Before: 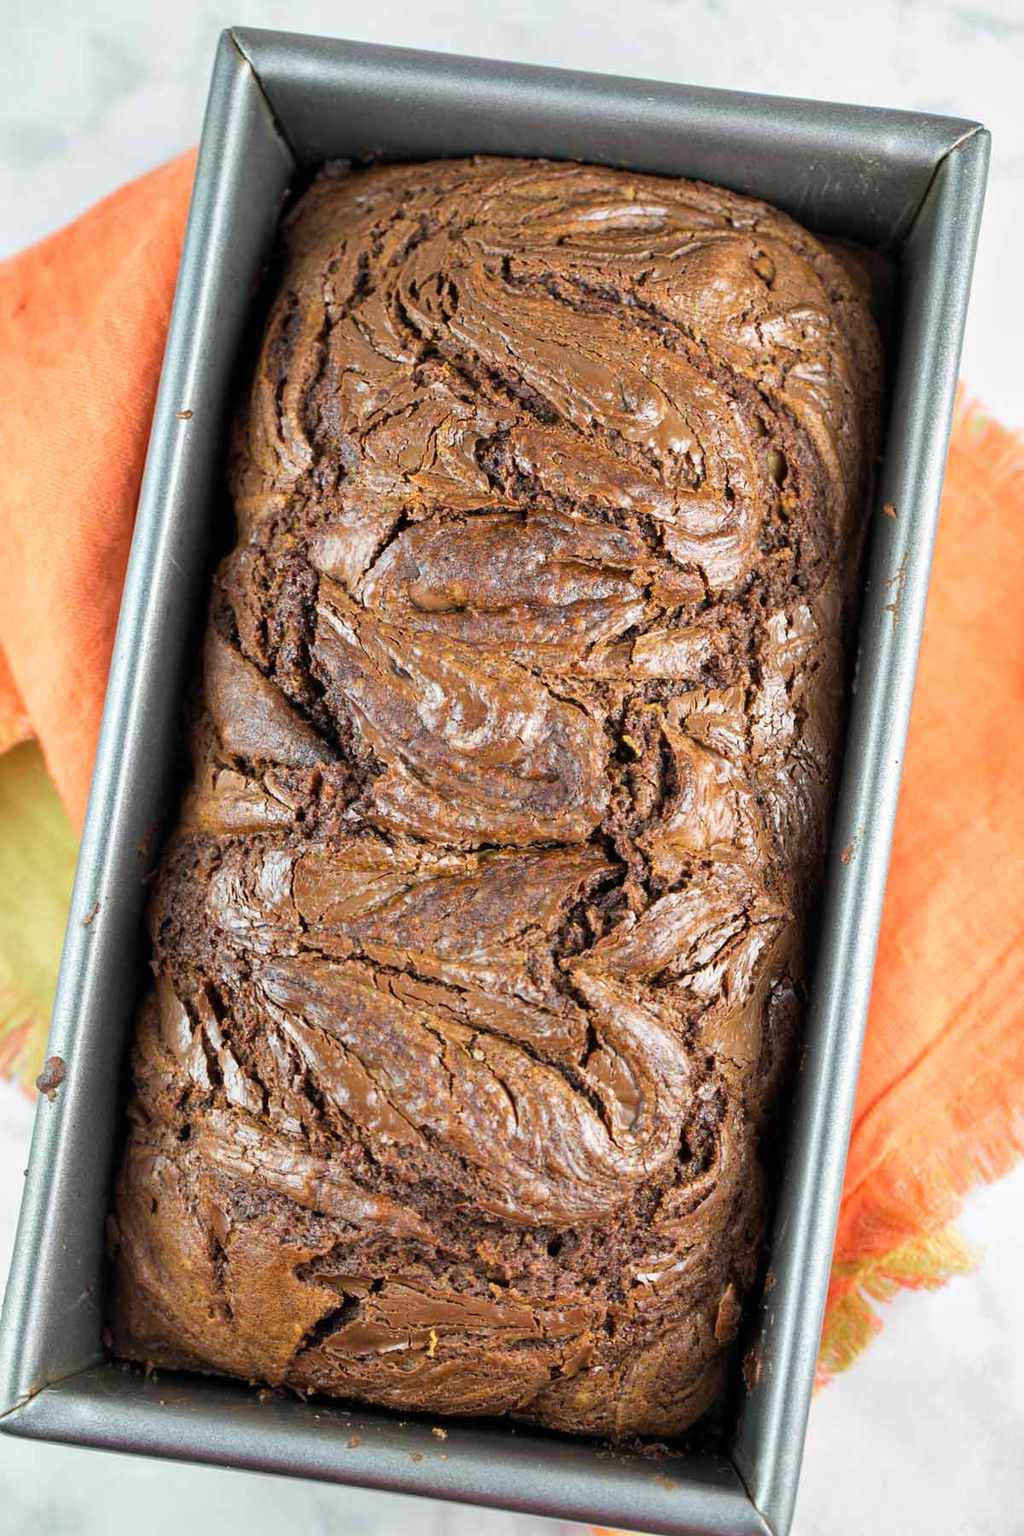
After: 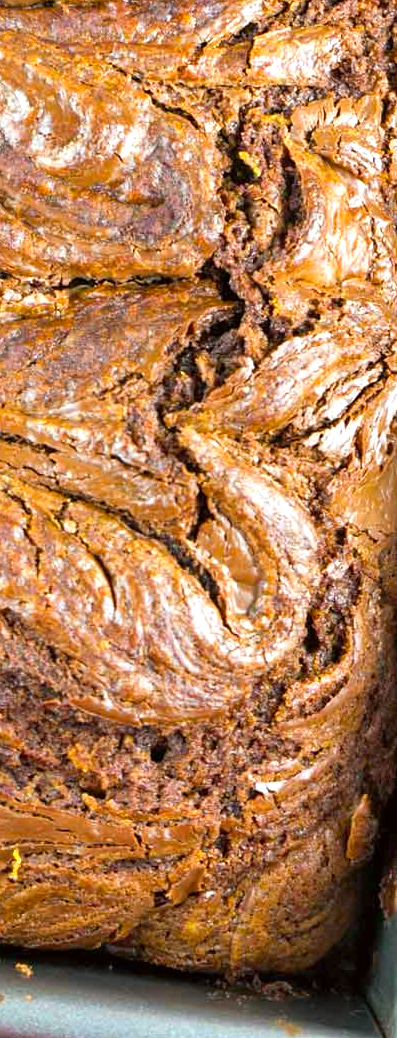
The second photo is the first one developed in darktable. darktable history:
color correction: highlights a* -2.75, highlights b* -2.08, shadows a* 2.08, shadows b* 2.86
color balance rgb: shadows lift › chroma 2.035%, shadows lift › hue 215.6°, perceptual saturation grading › global saturation 25.366%, perceptual brilliance grading › global brilliance 2.777%, perceptual brilliance grading › highlights -3.169%, perceptual brilliance grading › shadows 3.588%, global vibrance 10.956%
tone equalizer: on, module defaults
crop: left 40.961%, top 39.453%, right 25.91%, bottom 2.829%
exposure: exposure 0.497 EV, compensate highlight preservation false
